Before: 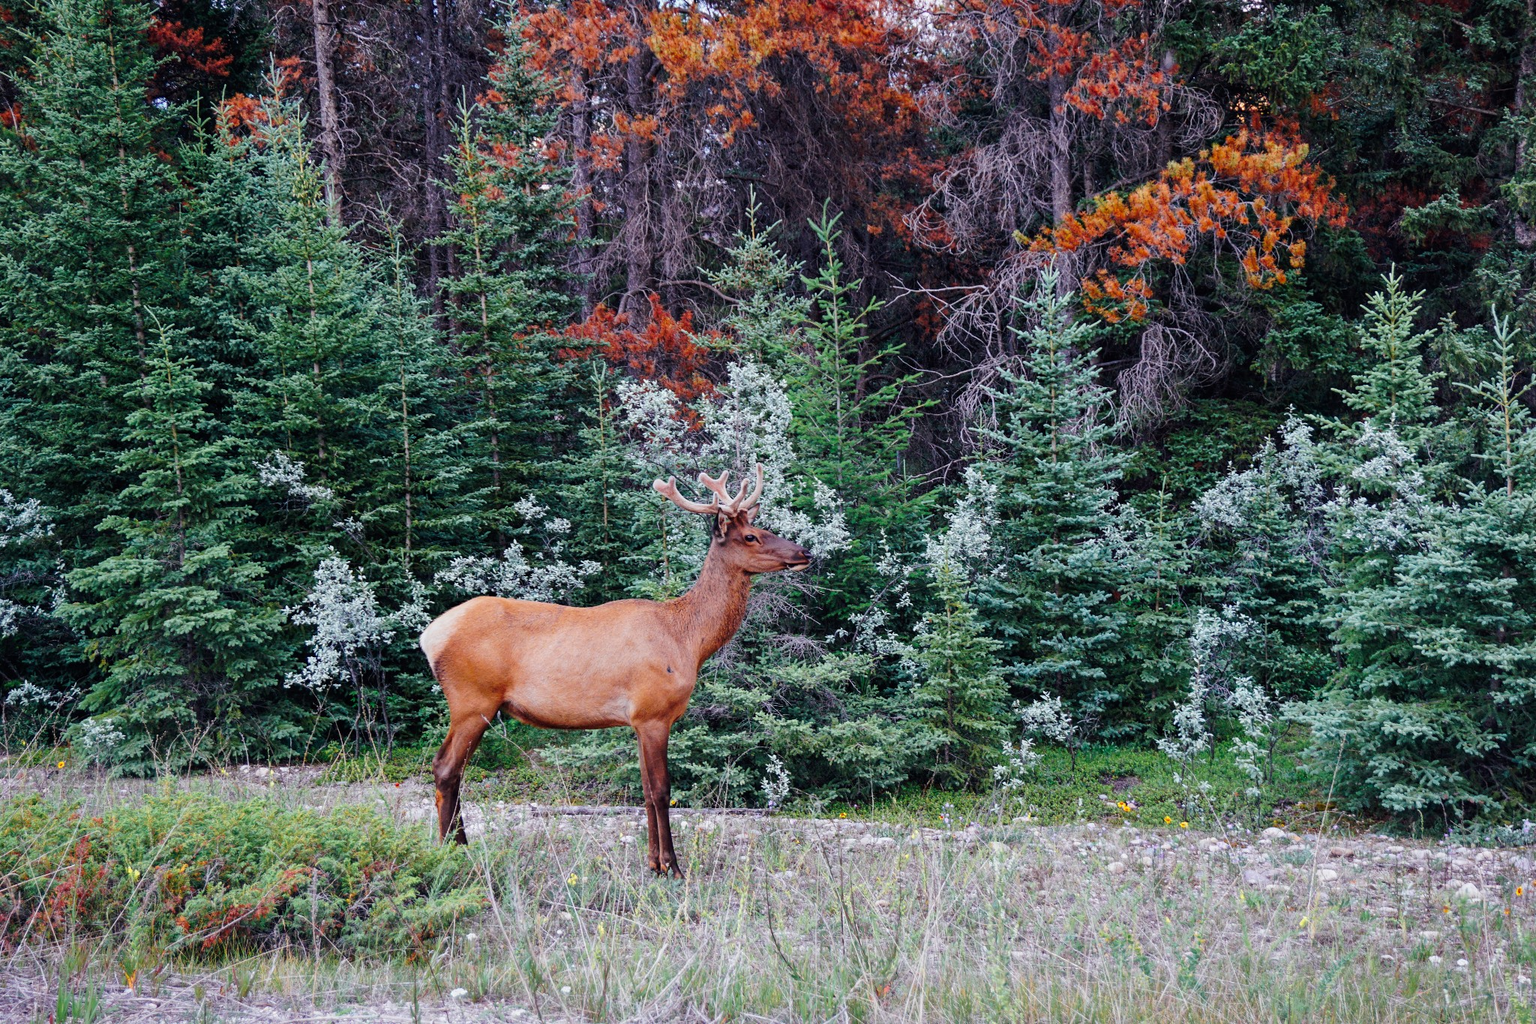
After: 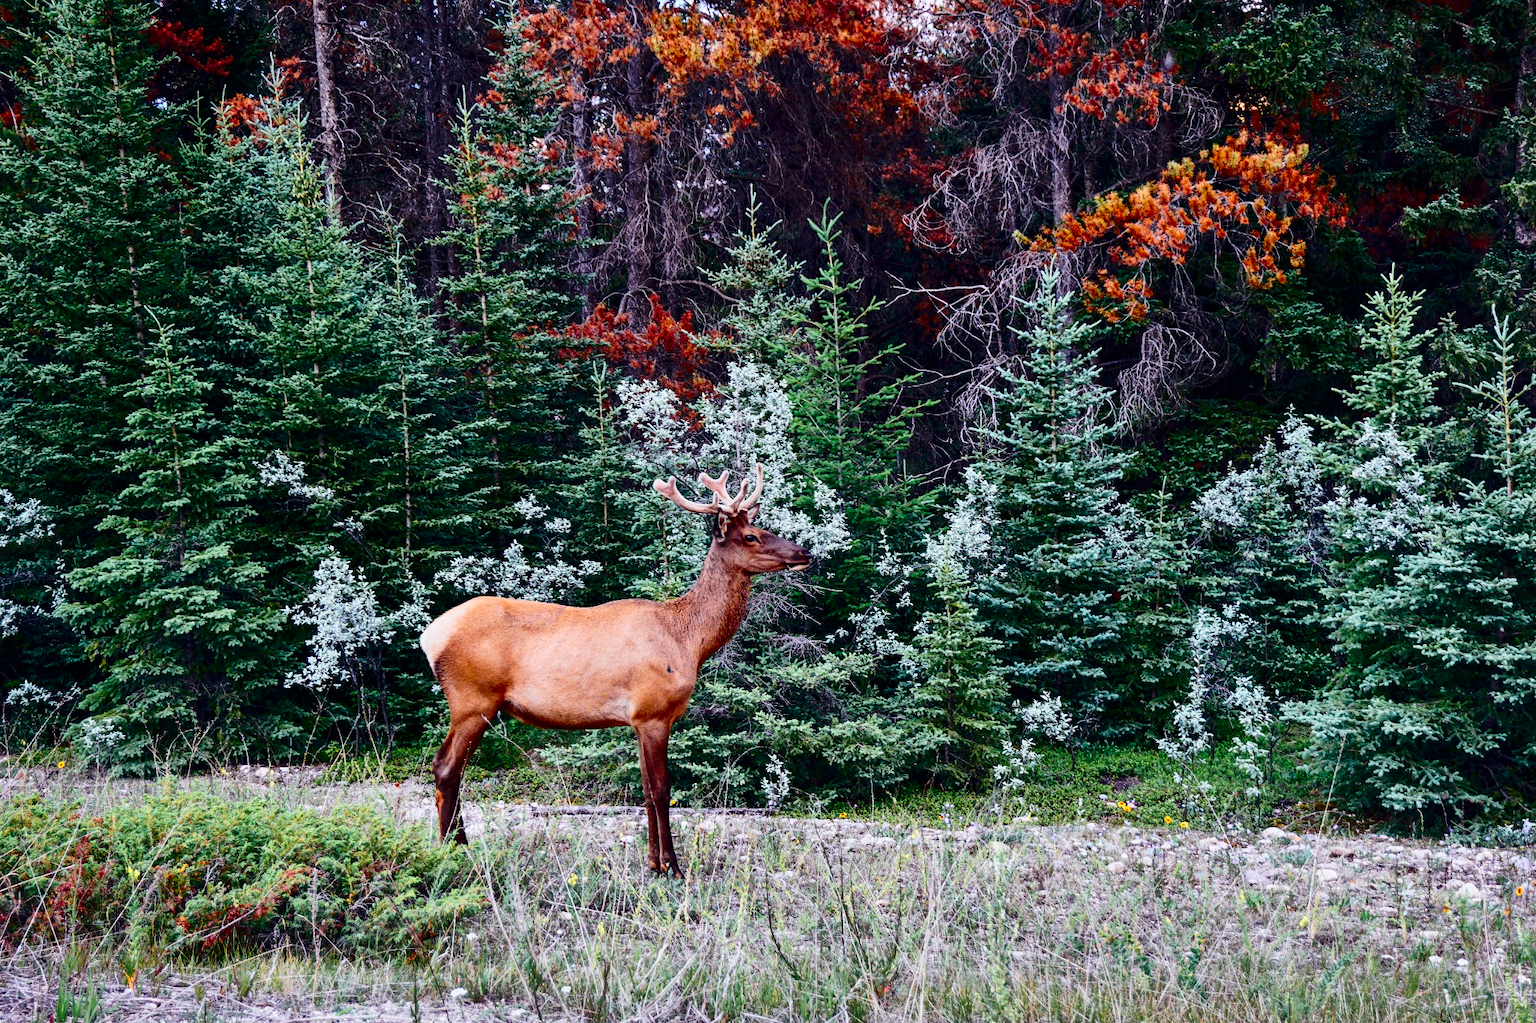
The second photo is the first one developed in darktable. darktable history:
shadows and highlights: shadows 24.62, highlights -78.12, soften with gaussian
contrast brightness saturation: contrast 0.314, brightness -0.08, saturation 0.17
